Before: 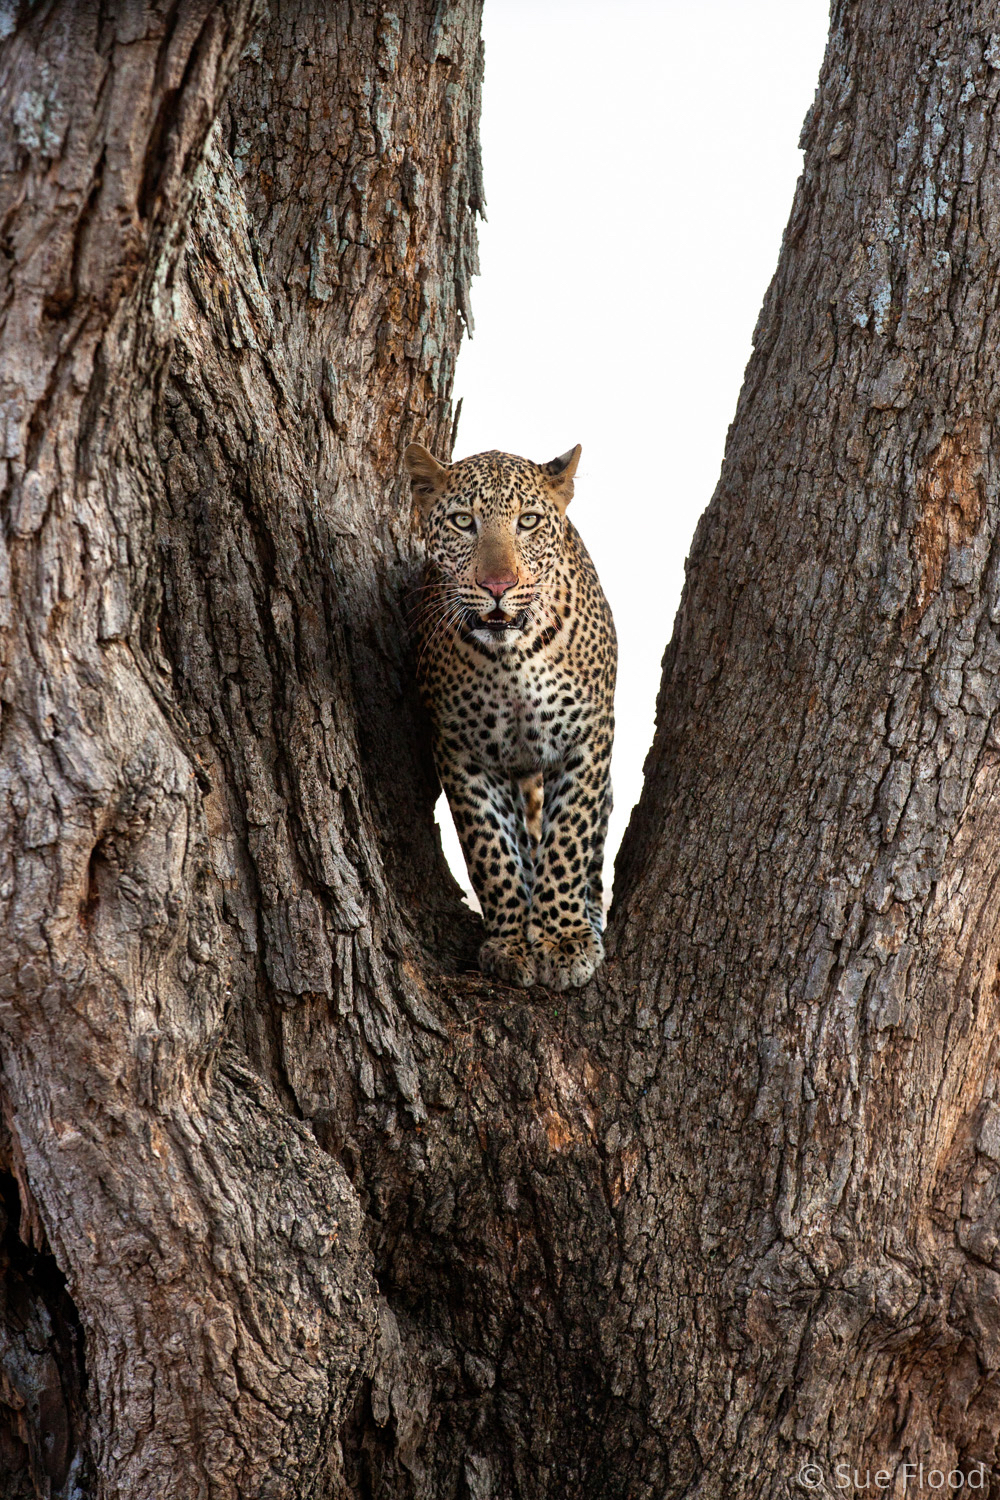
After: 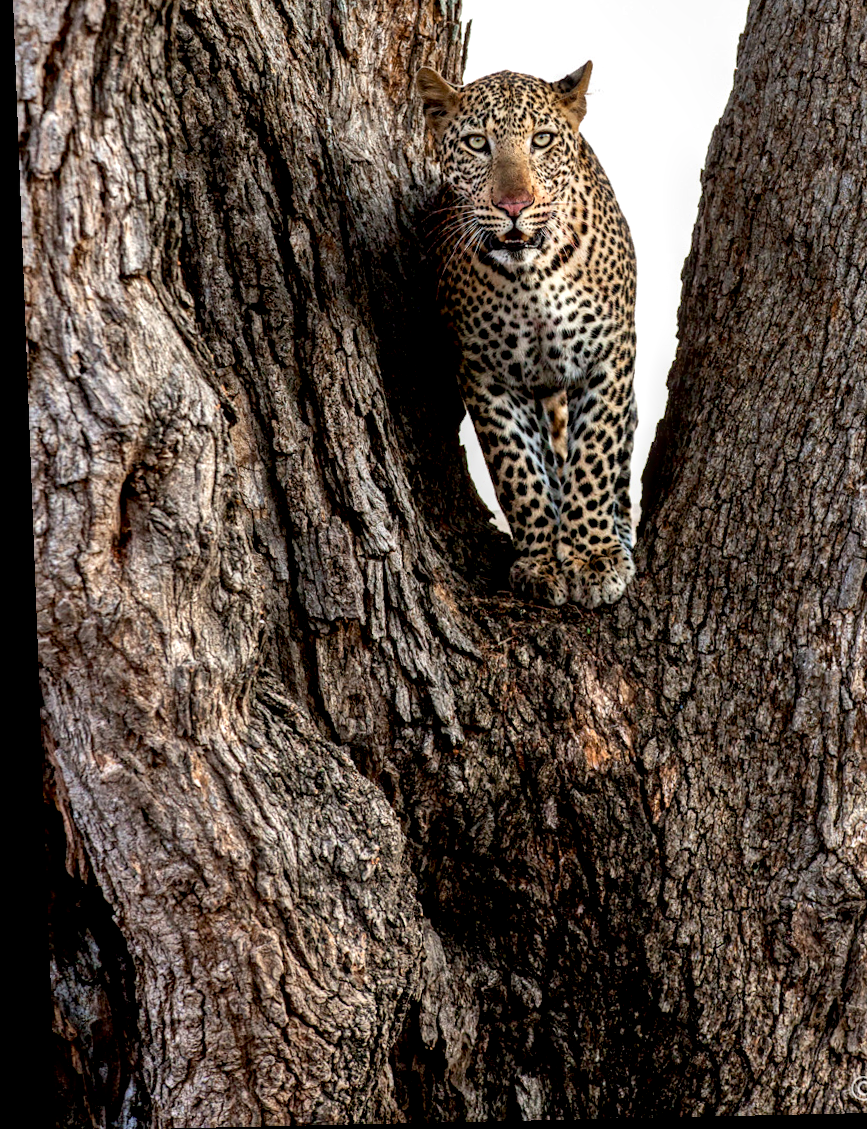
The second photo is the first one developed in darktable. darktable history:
crop: top 26.531%, right 17.959%
rotate and perspective: rotation -2.22°, lens shift (horizontal) -0.022, automatic cropping off
exposure: black level correction 0.01, exposure 0.014 EV, compensate highlight preservation false
local contrast: detail 150%
shadows and highlights: radius 108.52, shadows 23.73, highlights -59.32, low approximation 0.01, soften with gaussian
